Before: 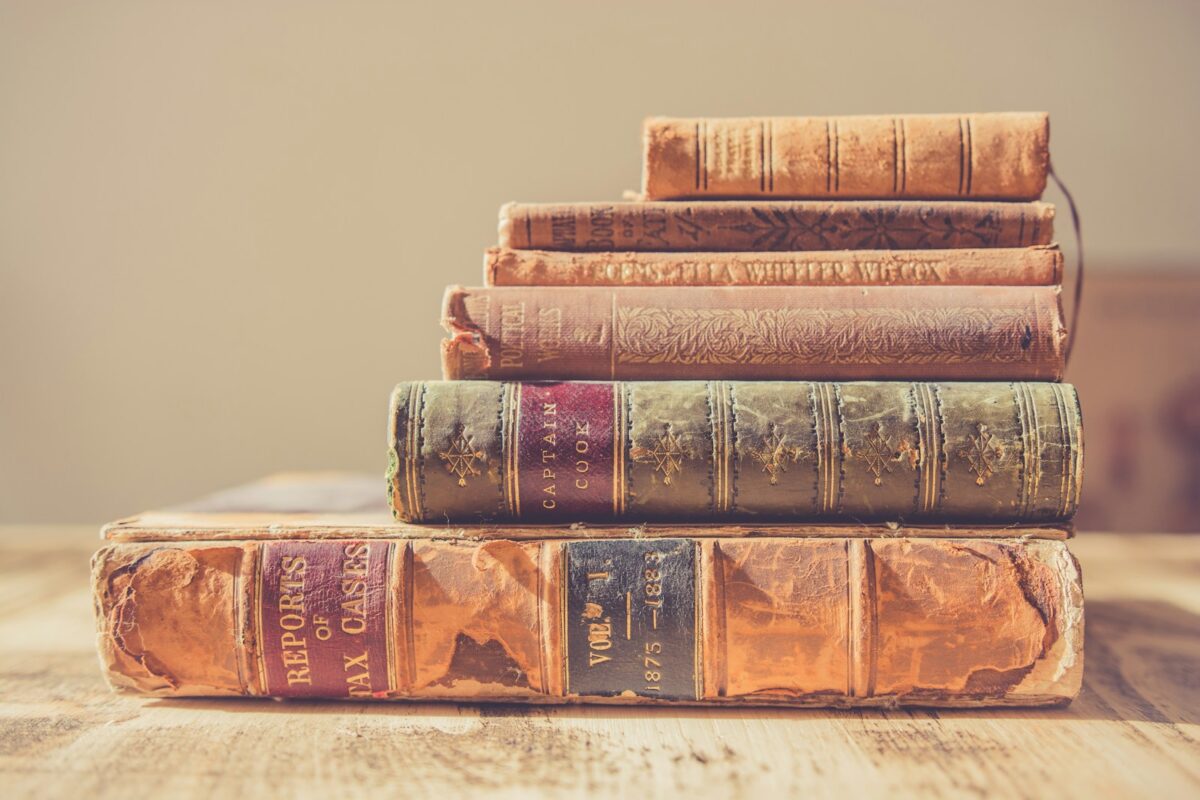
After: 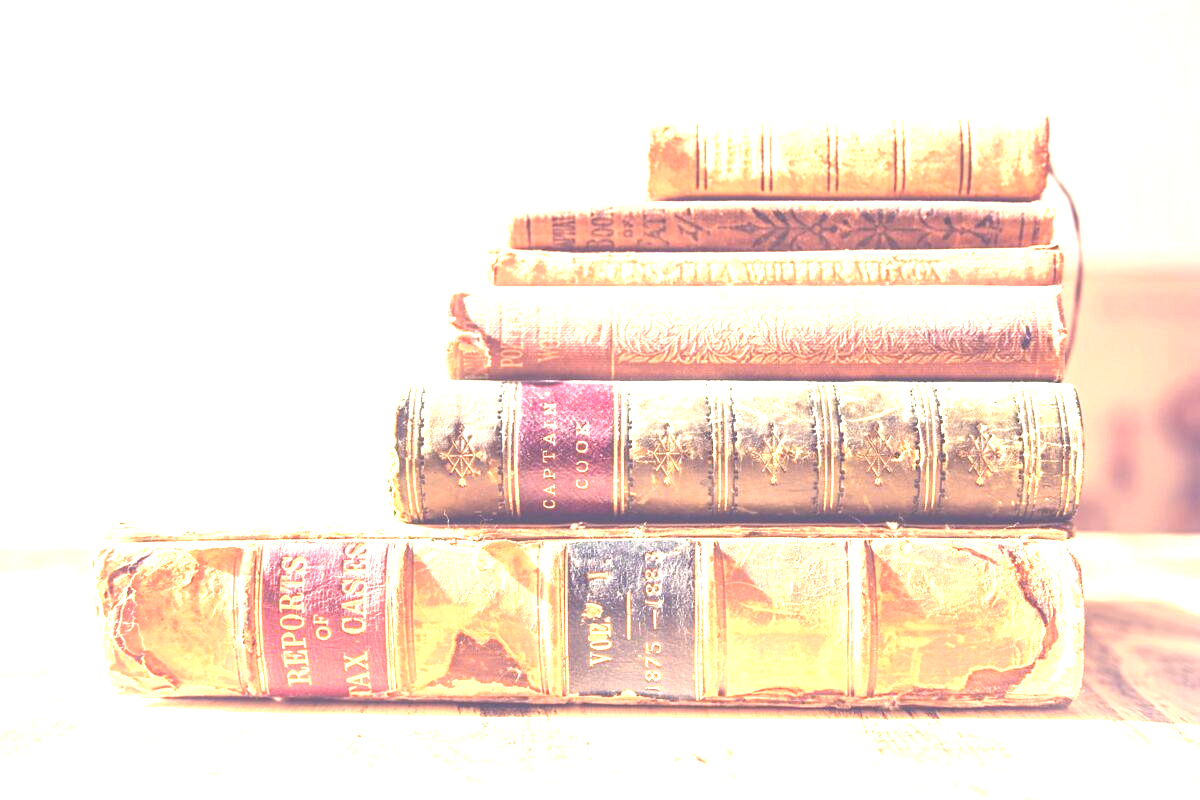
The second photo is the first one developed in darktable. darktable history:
exposure: black level correction 0.001, exposure 1.988 EV, compensate exposure bias true, compensate highlight preservation false
